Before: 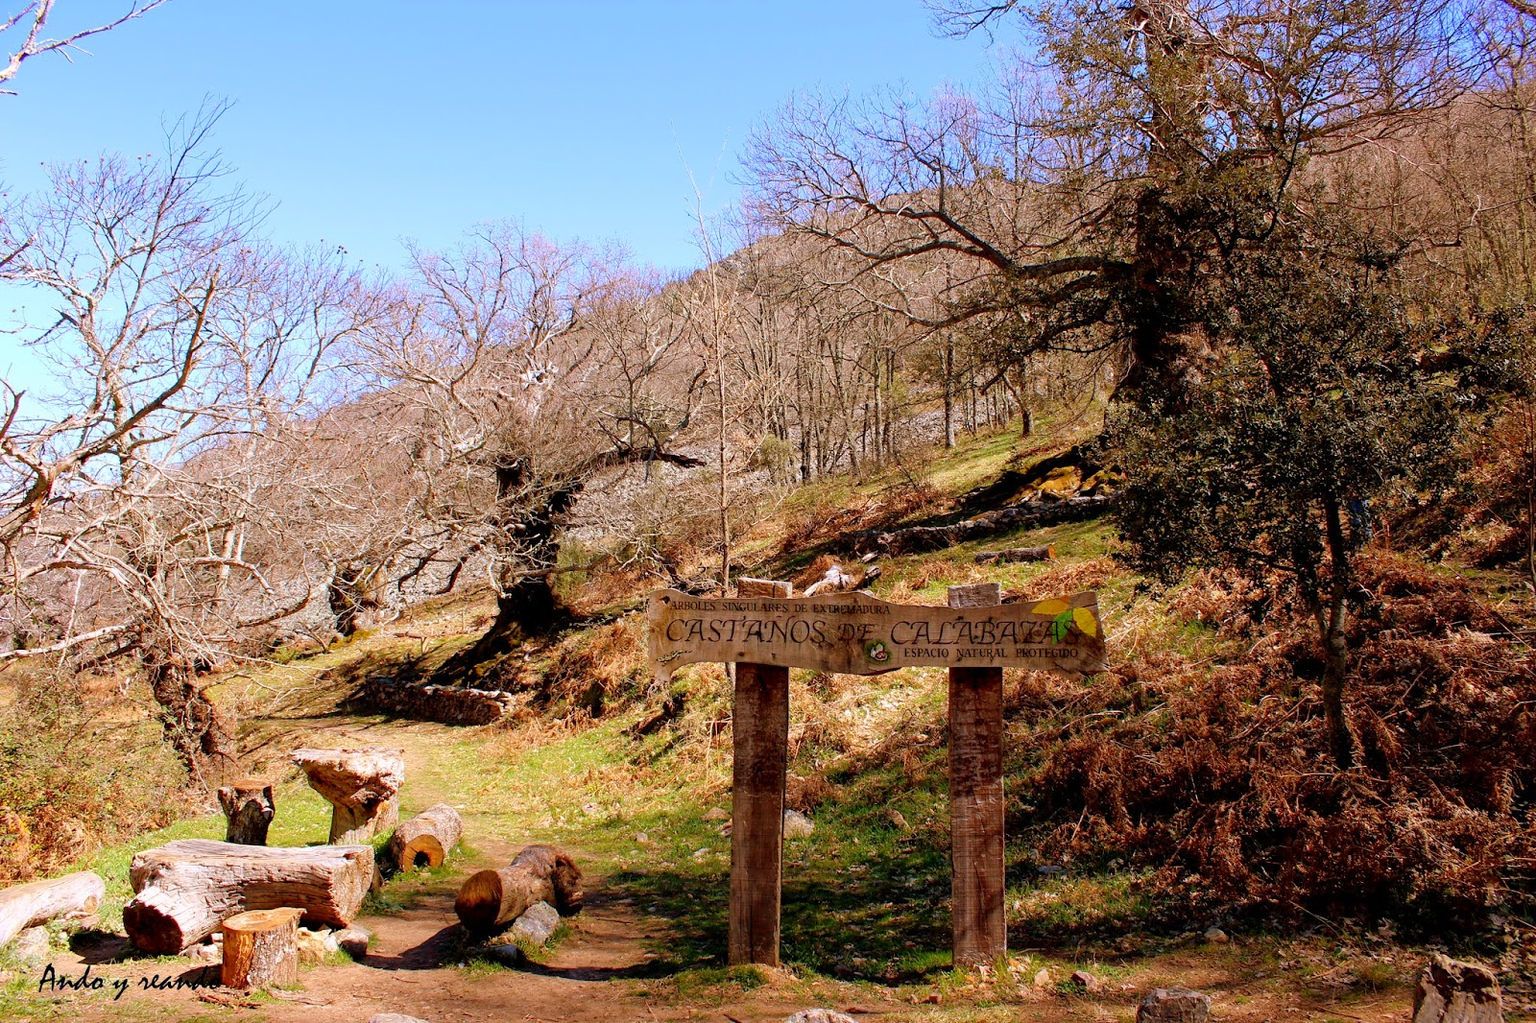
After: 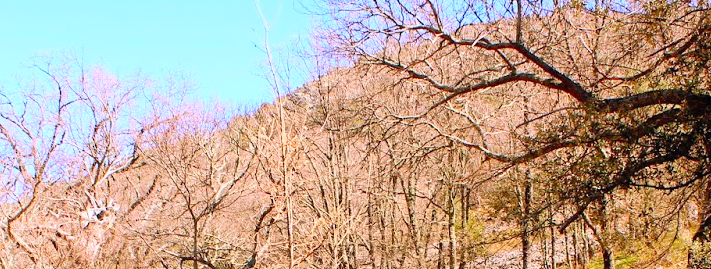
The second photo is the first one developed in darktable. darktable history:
contrast brightness saturation: contrast 0.24, brightness 0.25, saturation 0.38
crop: left 28.935%, top 16.788%, right 26.589%, bottom 57.941%
